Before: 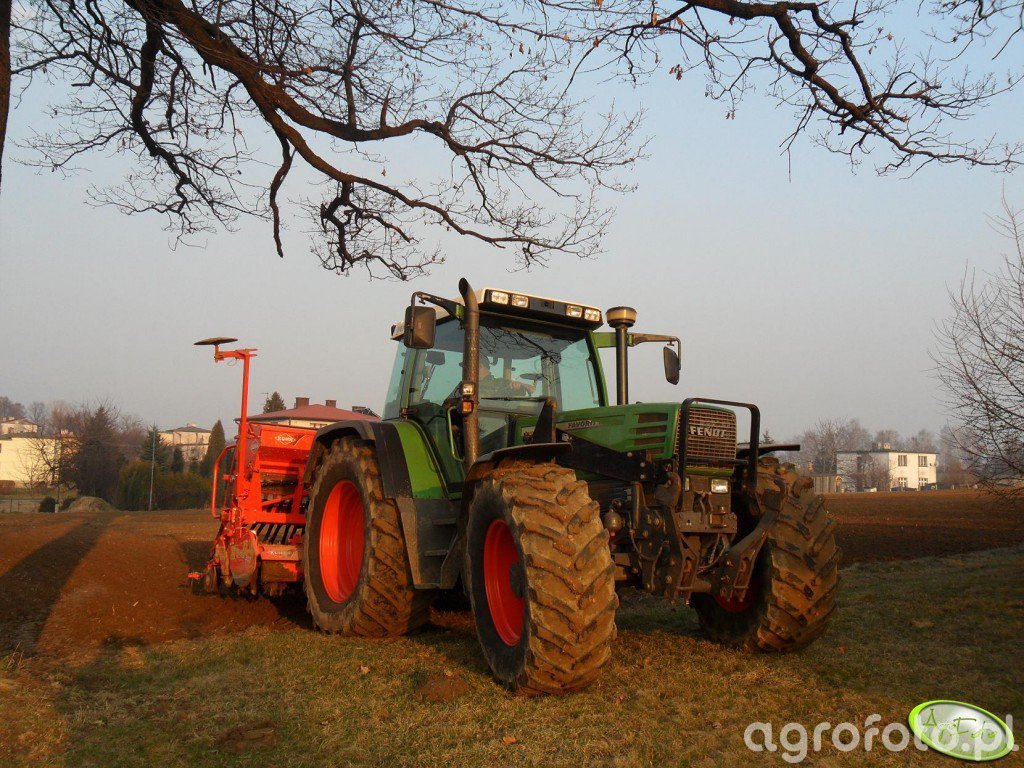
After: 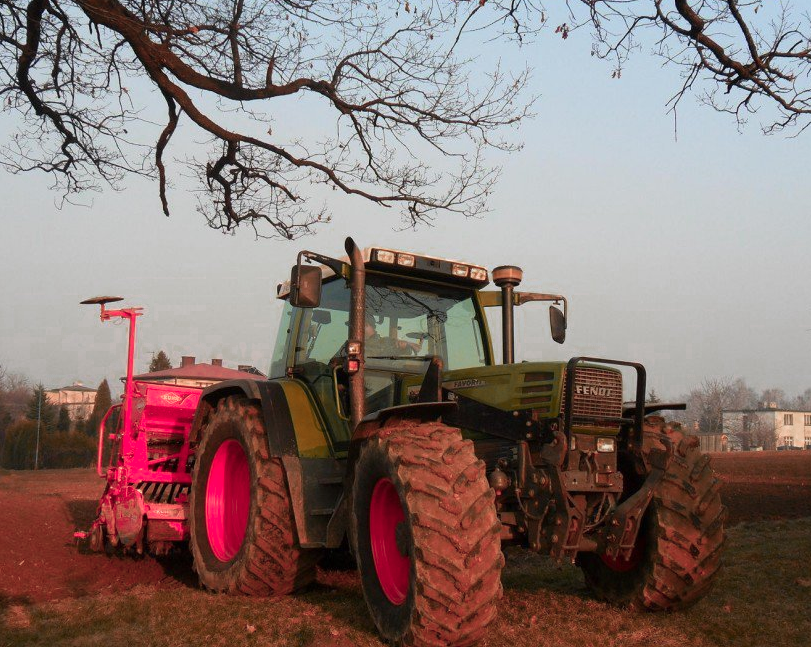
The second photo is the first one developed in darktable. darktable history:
crop: left 11.225%, top 5.381%, right 9.565%, bottom 10.314%
color zones: curves: ch0 [(0.006, 0.385) (0.143, 0.563) (0.243, 0.321) (0.352, 0.464) (0.516, 0.456) (0.625, 0.5) (0.75, 0.5) (0.875, 0.5)]; ch1 [(0, 0.5) (0.134, 0.504) (0.246, 0.463) (0.421, 0.515) (0.5, 0.56) (0.625, 0.5) (0.75, 0.5) (0.875, 0.5)]; ch2 [(0, 0.5) (0.131, 0.426) (0.307, 0.289) (0.38, 0.188) (0.513, 0.216) (0.625, 0.548) (0.75, 0.468) (0.838, 0.396) (0.971, 0.311)]
